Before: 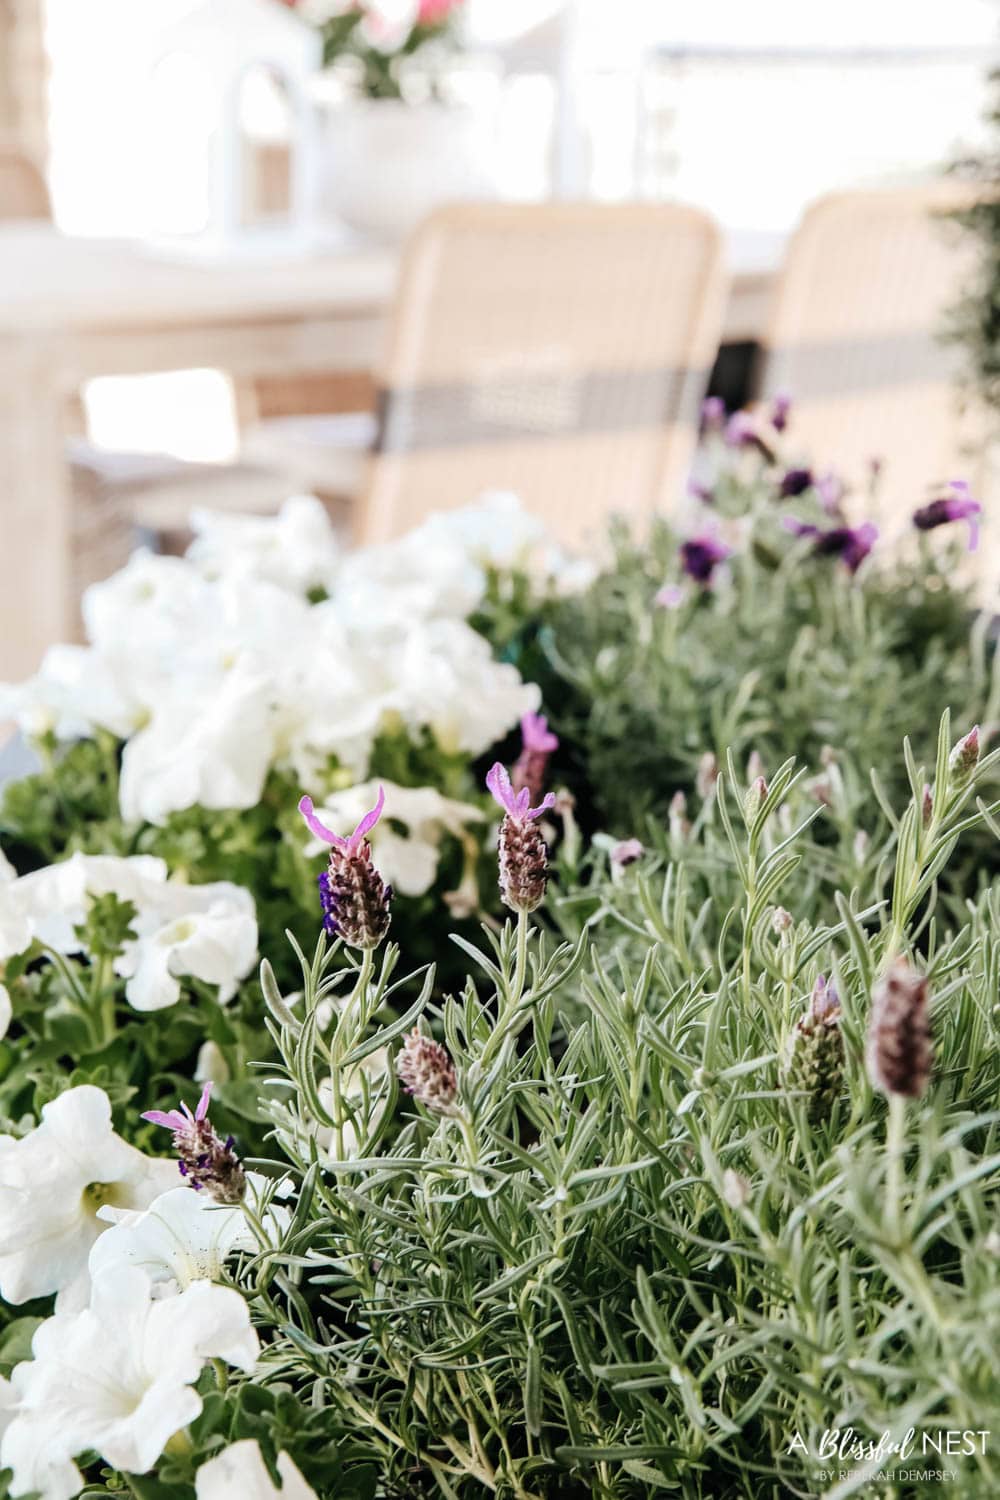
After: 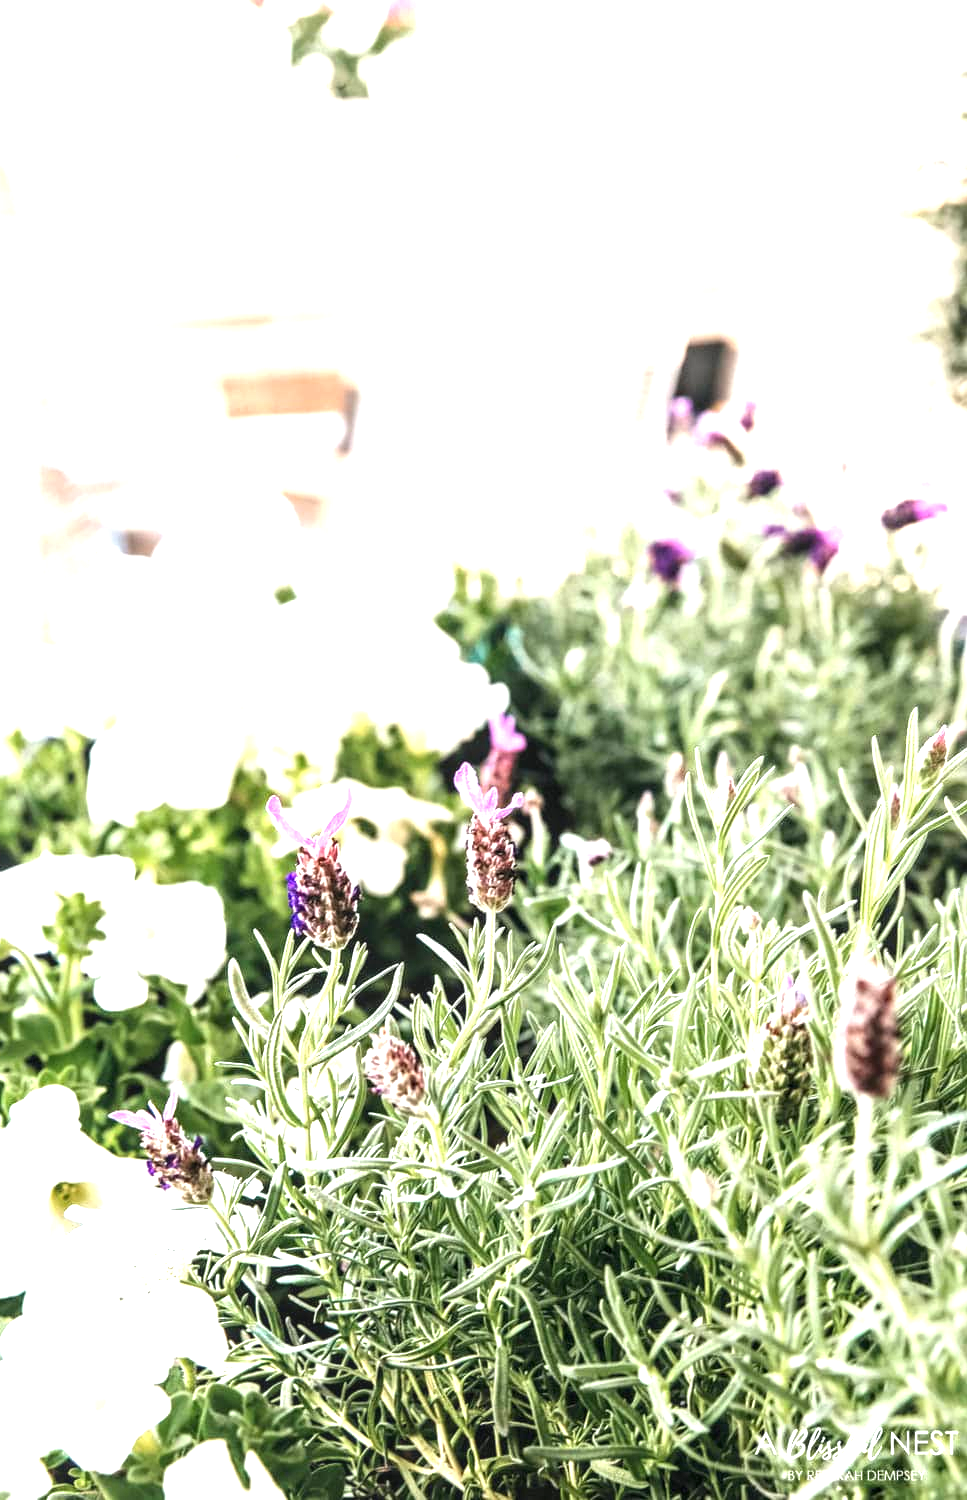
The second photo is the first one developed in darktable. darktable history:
crop and rotate: left 3.267%
exposure: black level correction 0, exposure 1.368 EV, compensate exposure bias true, compensate highlight preservation false
local contrast: on, module defaults
color calibration: gray › normalize channels true, illuminant same as pipeline (D50), adaptation XYZ, x 0.345, y 0.358, temperature 5021.41 K, gamut compression 0
